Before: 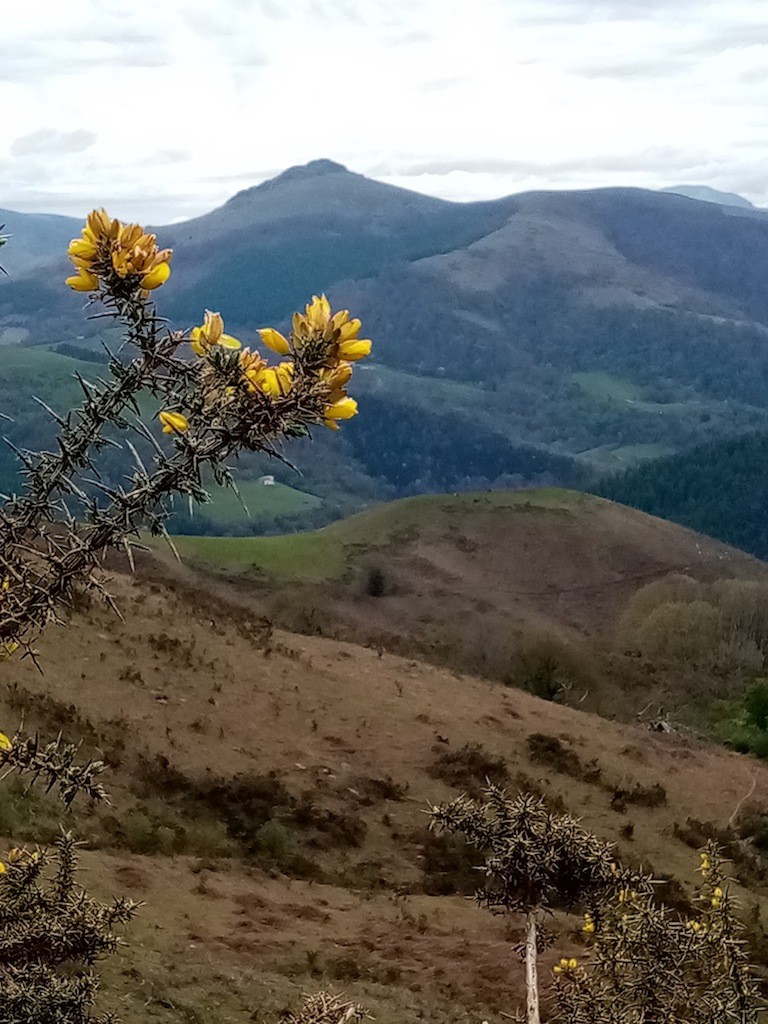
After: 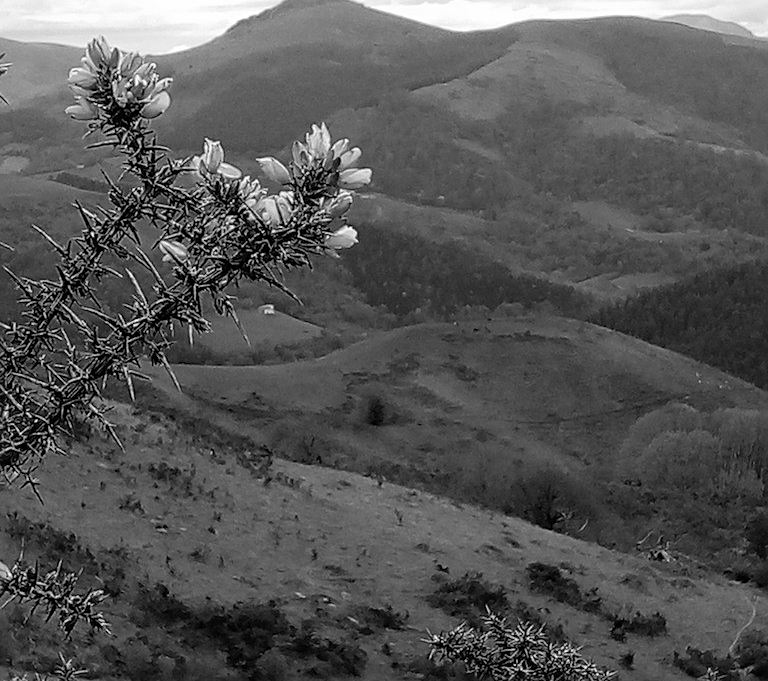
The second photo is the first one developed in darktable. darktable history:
color zones: curves: ch0 [(0.004, 0.588) (0.116, 0.636) (0.259, 0.476) (0.423, 0.464) (0.75, 0.5)]; ch1 [(0, 0) (0.143, 0) (0.286, 0) (0.429, 0) (0.571, 0) (0.714, 0) (0.857, 0)]
crop: top 16.727%, bottom 16.727%
sharpen: on, module defaults
